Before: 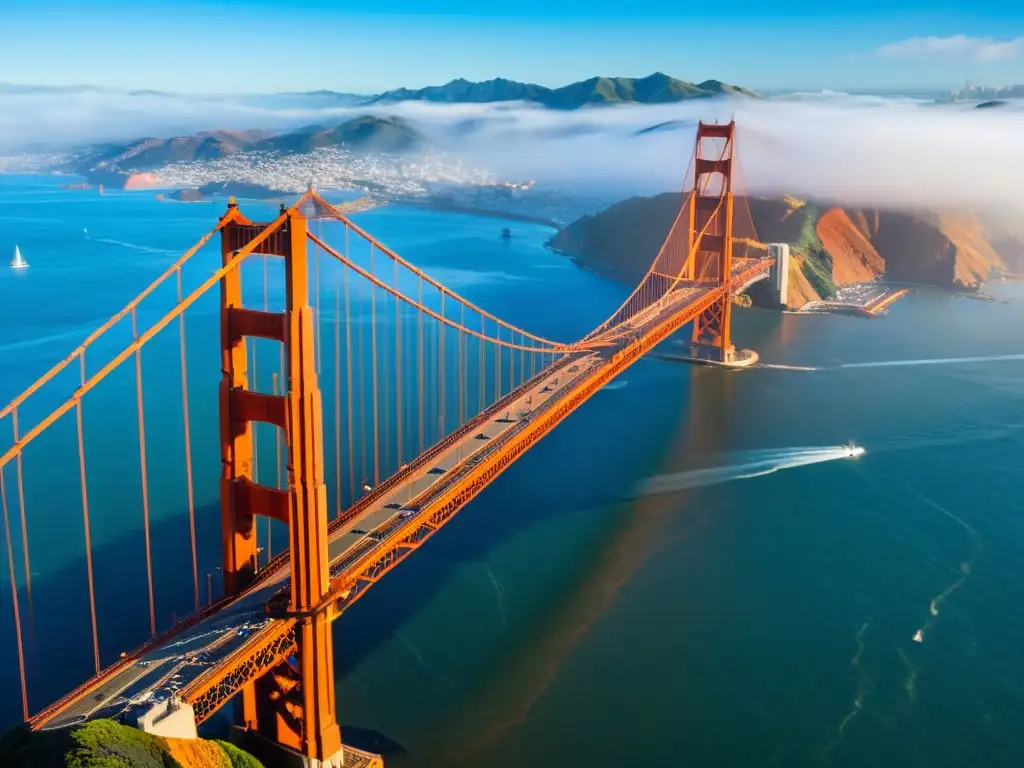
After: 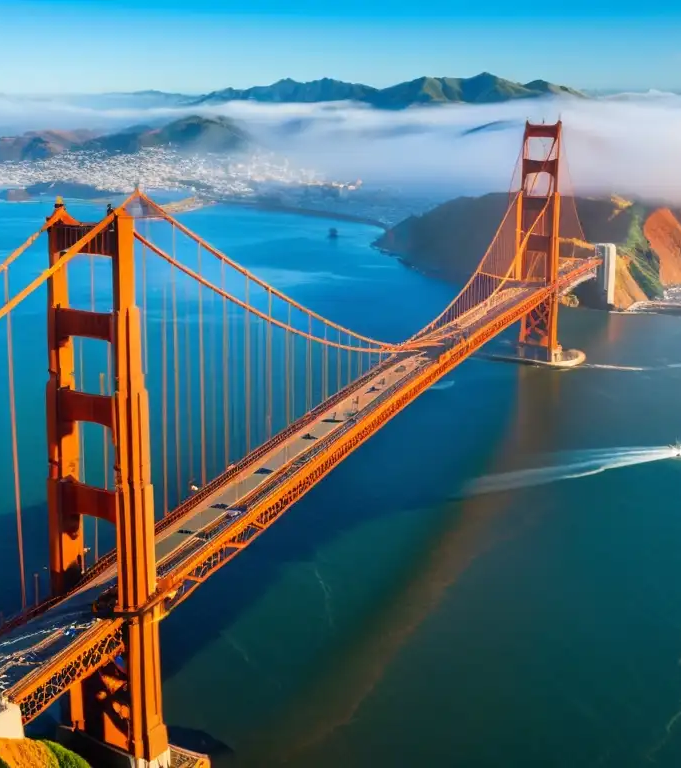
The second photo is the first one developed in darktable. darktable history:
crop: left 16.899%, right 16.556%
